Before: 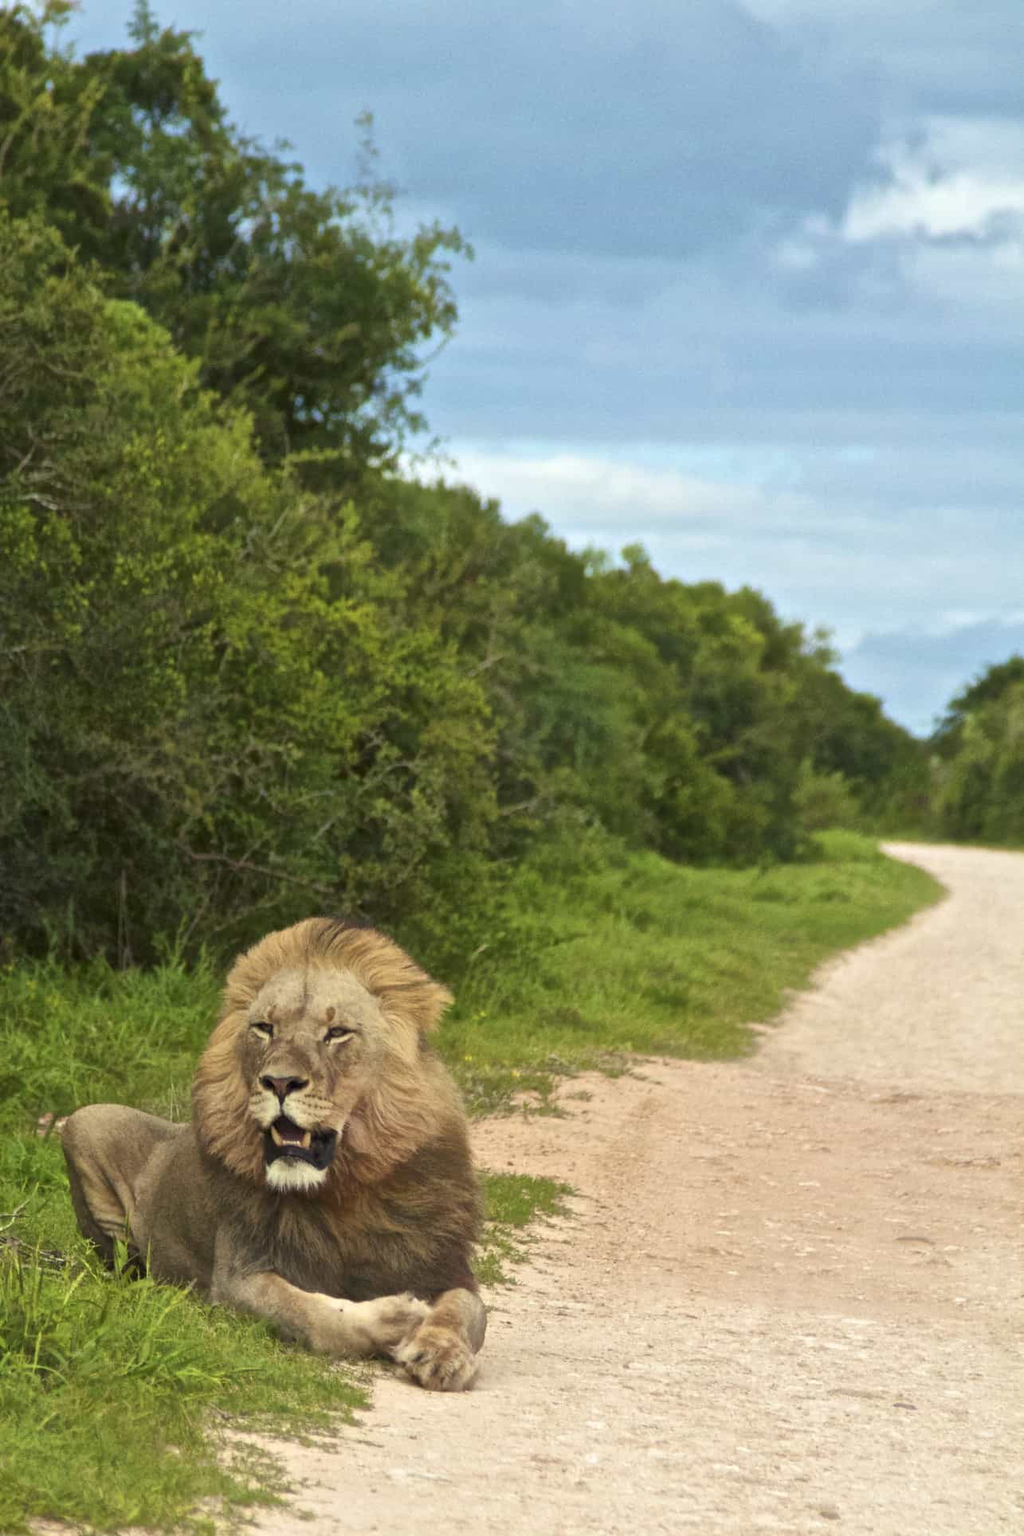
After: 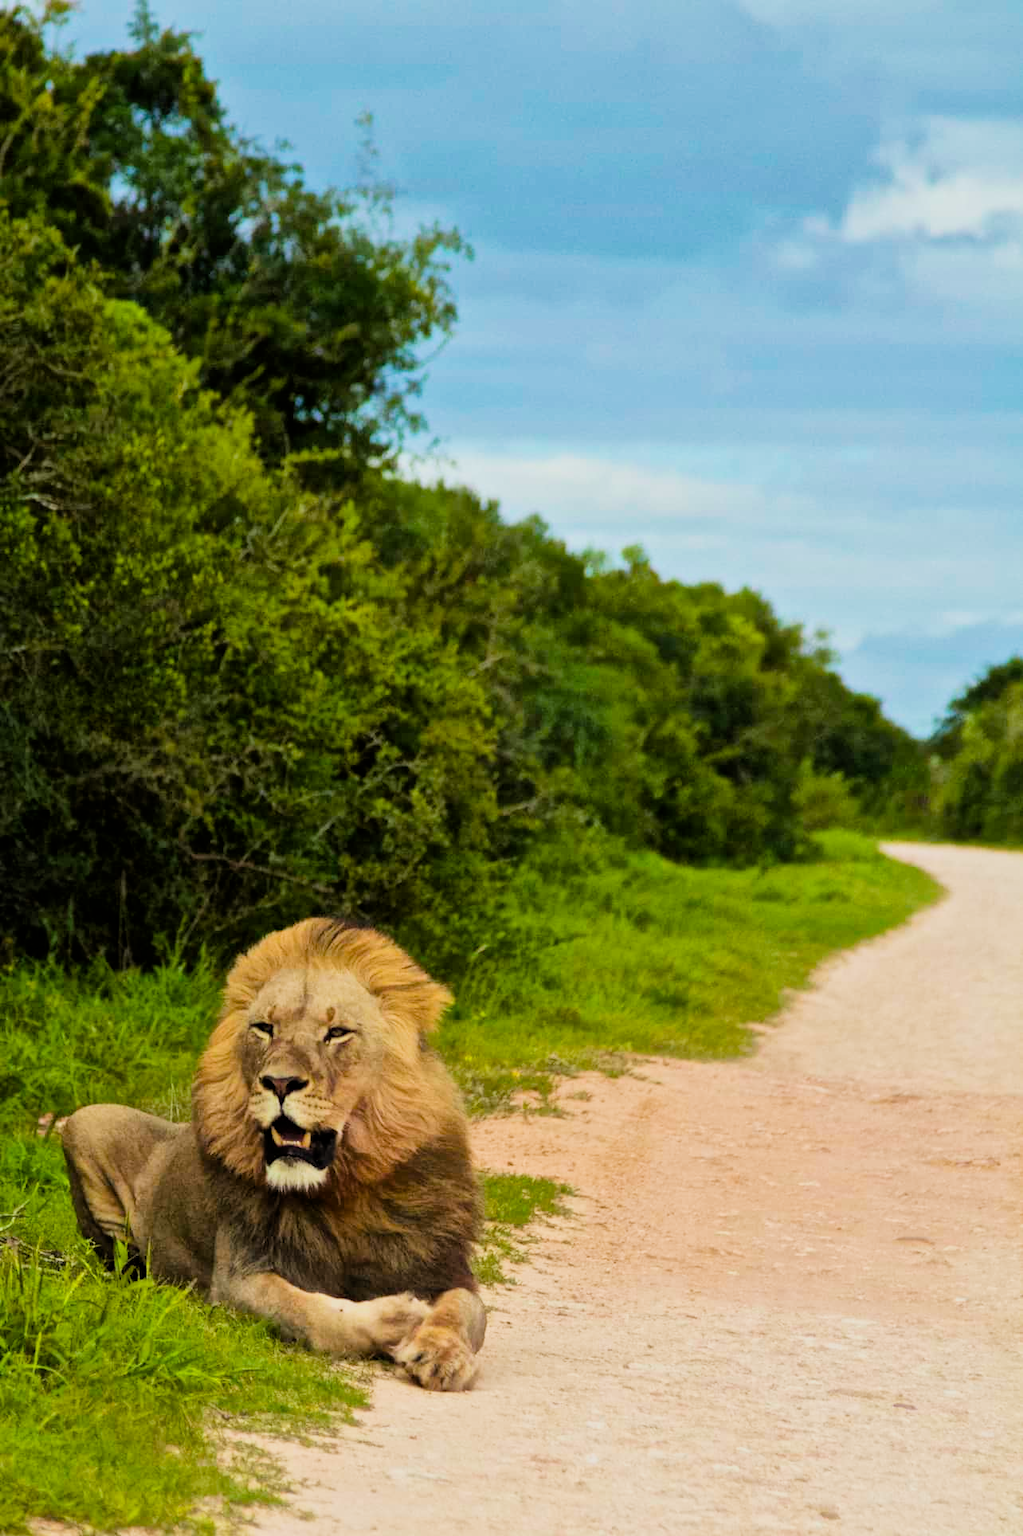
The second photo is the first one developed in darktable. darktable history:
filmic rgb: black relative exposure -5 EV, hardness 2.88, contrast 1.3, highlights saturation mix -30%
color balance rgb: perceptual saturation grading › global saturation 25%, global vibrance 20%
exposure: compensate highlight preservation false
